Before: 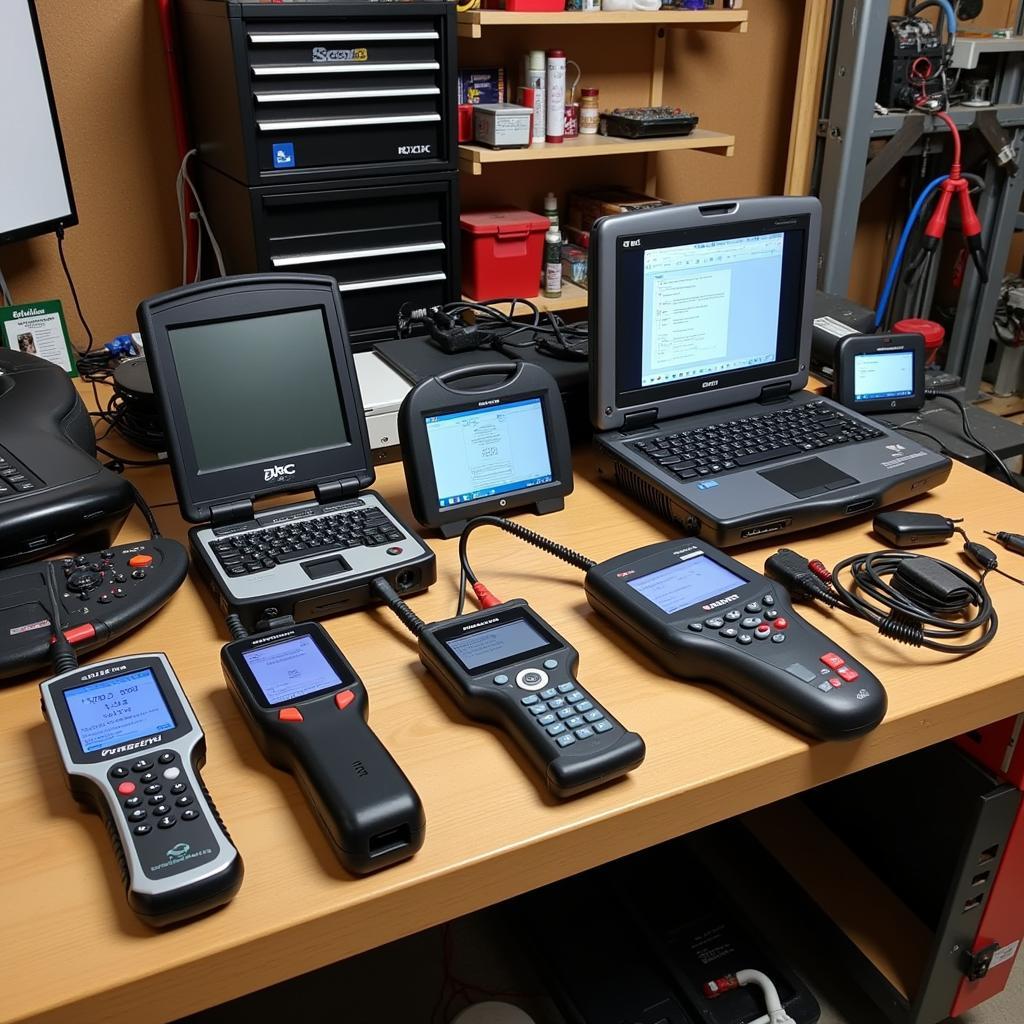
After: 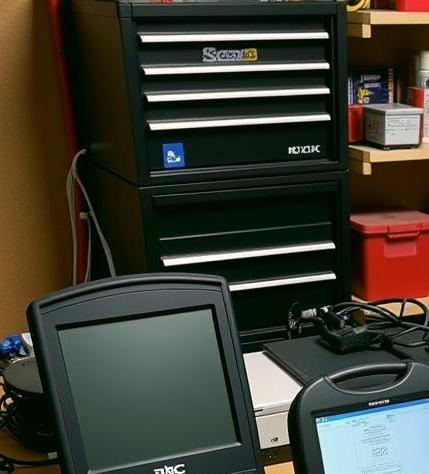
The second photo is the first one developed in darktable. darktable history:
color correction: highlights a* 4.02, highlights b* 4.98, shadows a* -7.55, shadows b* 4.98
crop and rotate: left 10.817%, top 0.062%, right 47.194%, bottom 53.626%
